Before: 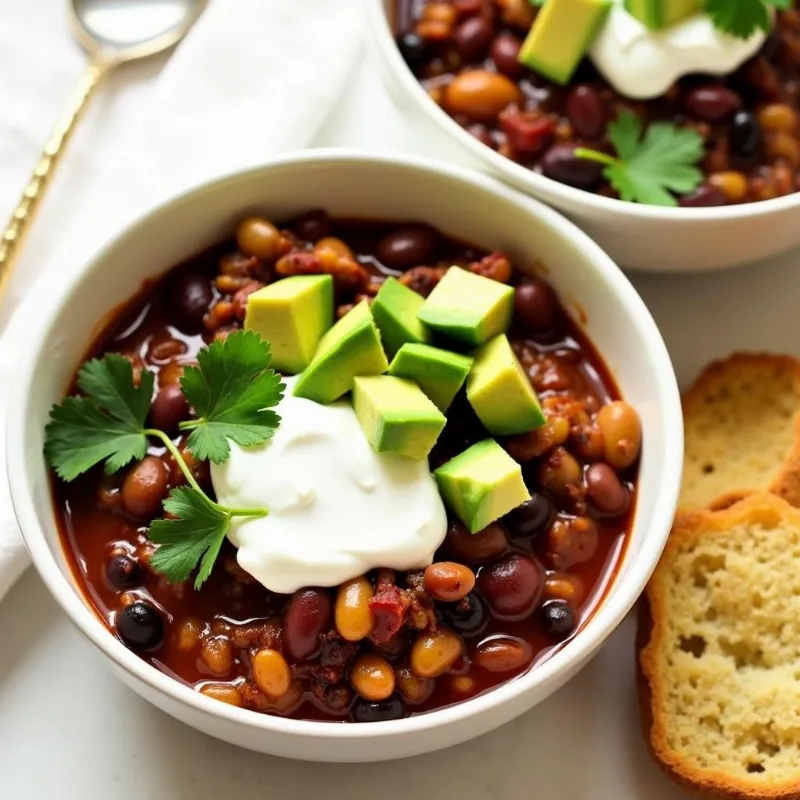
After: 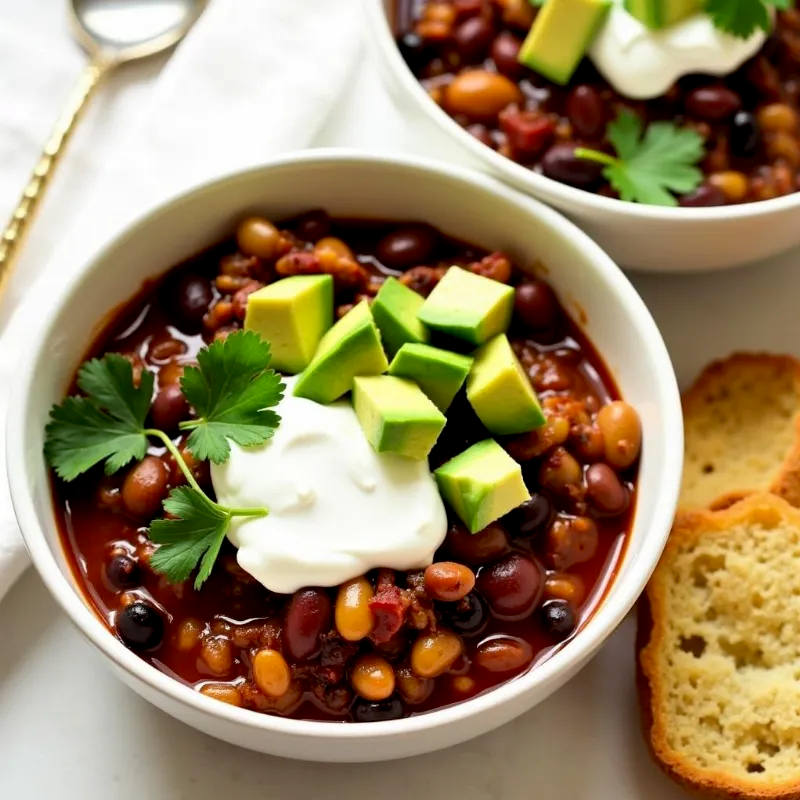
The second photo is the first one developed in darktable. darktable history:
shadows and highlights: shadows 29.53, highlights -30.29, low approximation 0.01, soften with gaussian
exposure: black level correction 0.005, exposure 0.015 EV, compensate highlight preservation false
